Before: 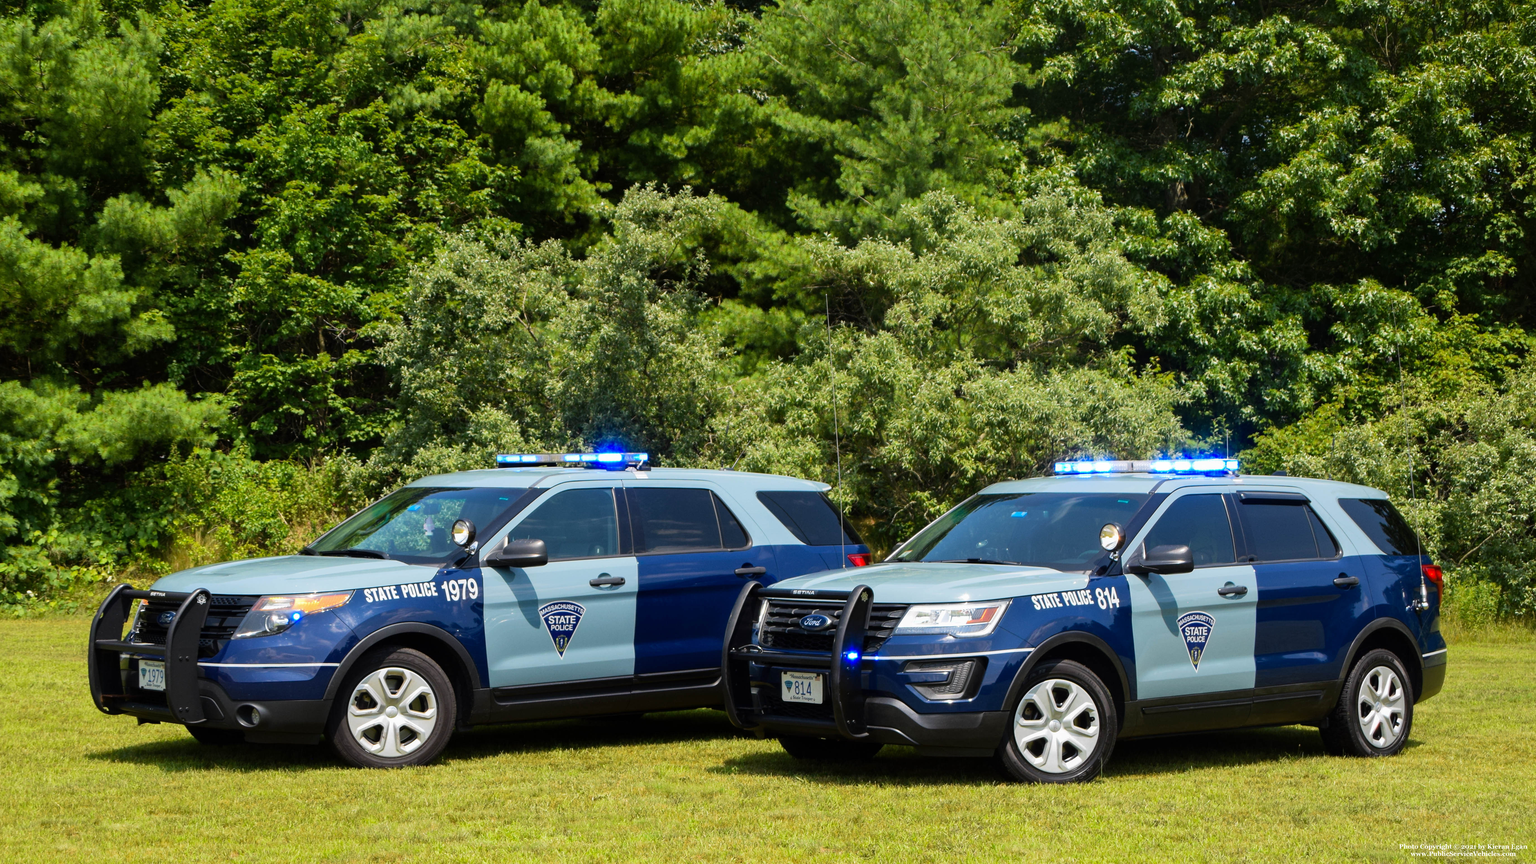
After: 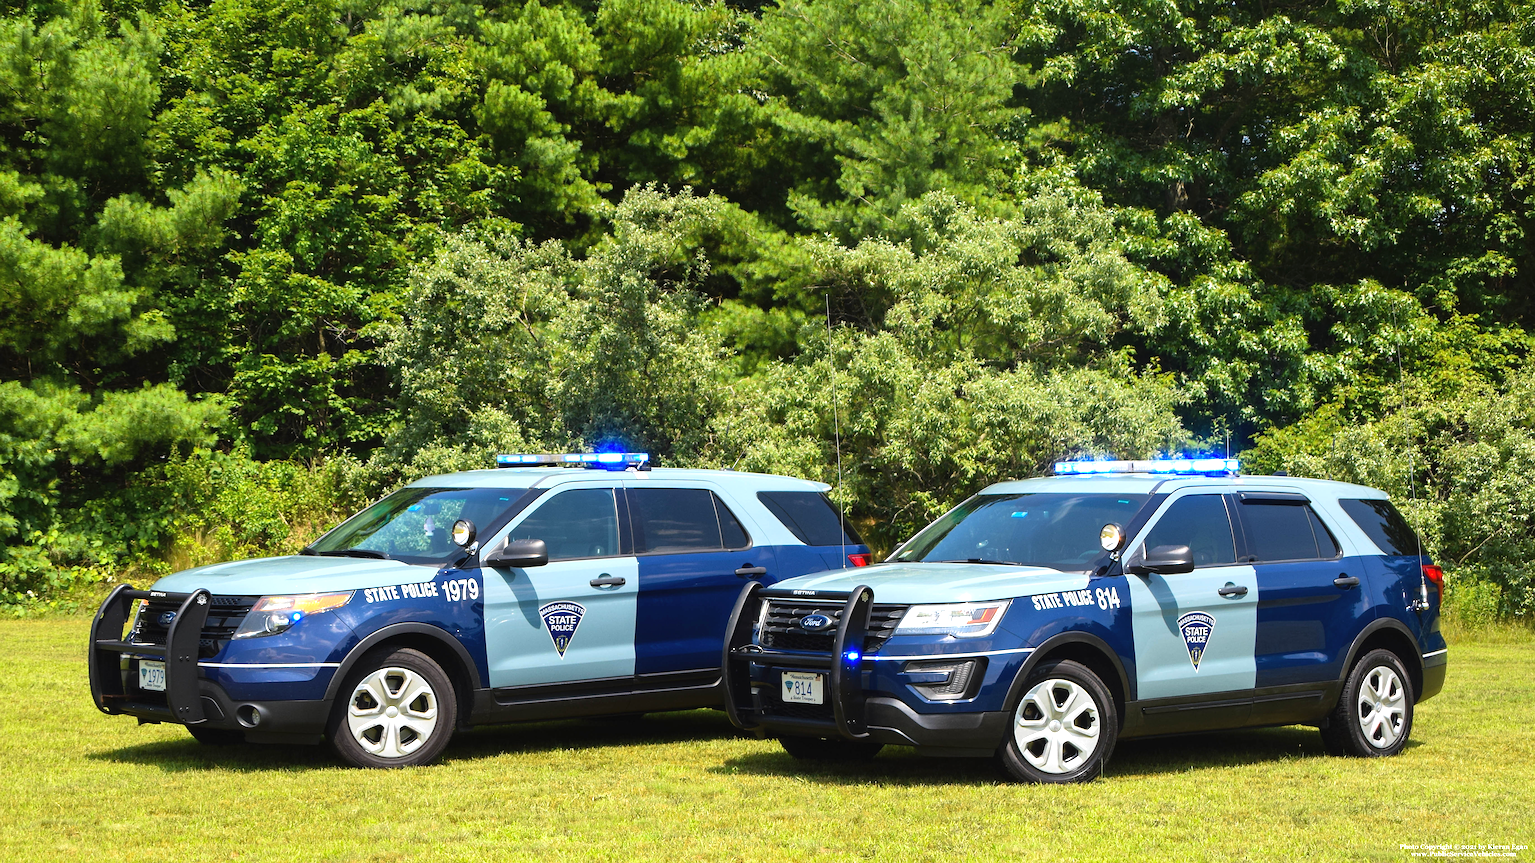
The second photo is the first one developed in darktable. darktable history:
exposure: black level correction -0.002, exposure 0.54 EV, compensate highlight preservation false
sharpen: on, module defaults
